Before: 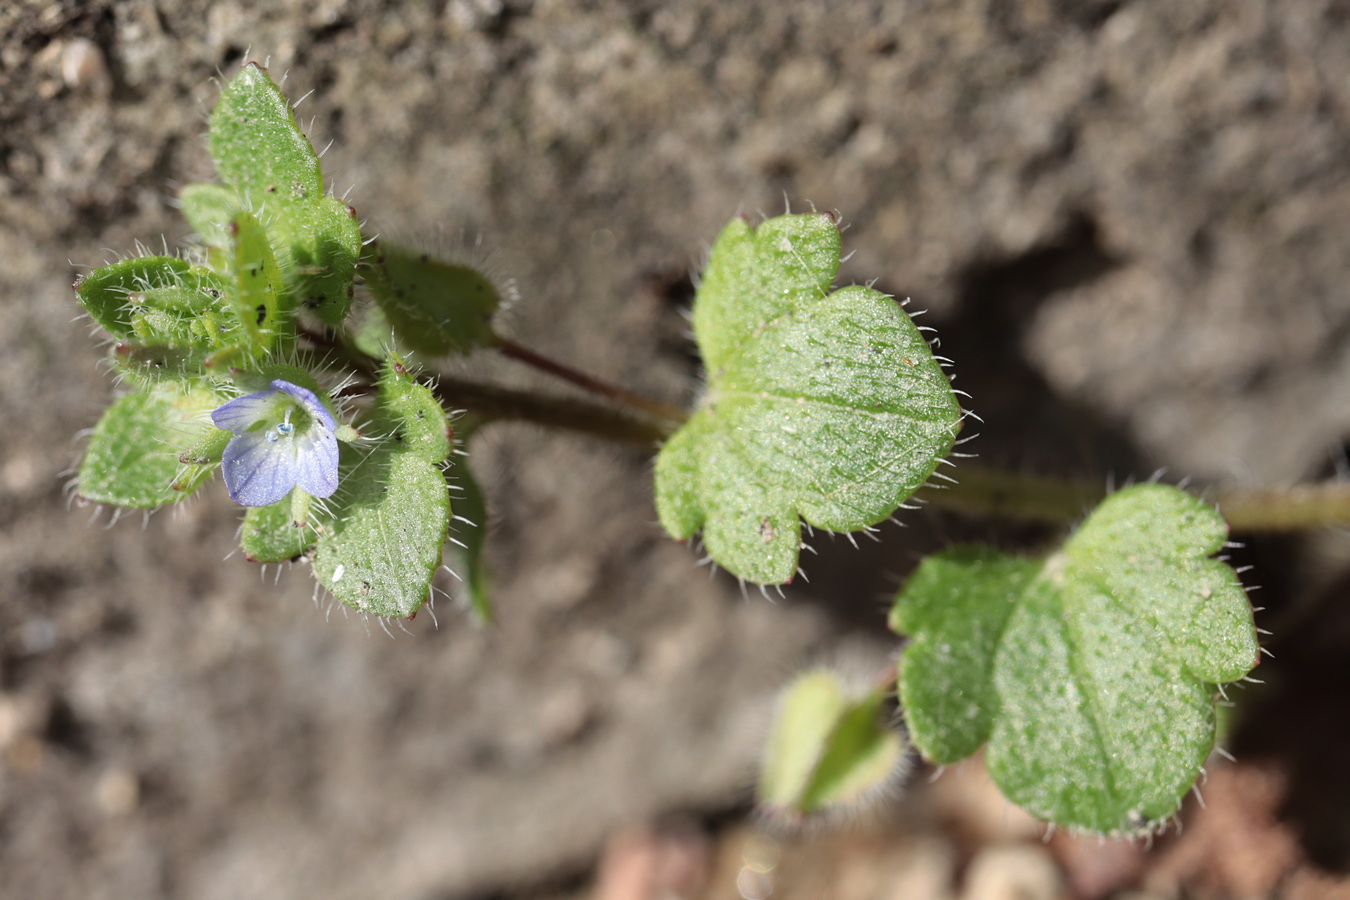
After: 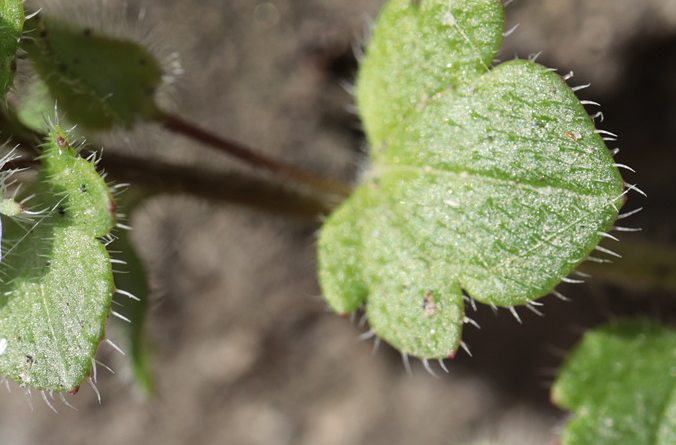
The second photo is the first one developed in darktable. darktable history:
crop: left 25.031%, top 25.186%, right 24.825%, bottom 25.301%
